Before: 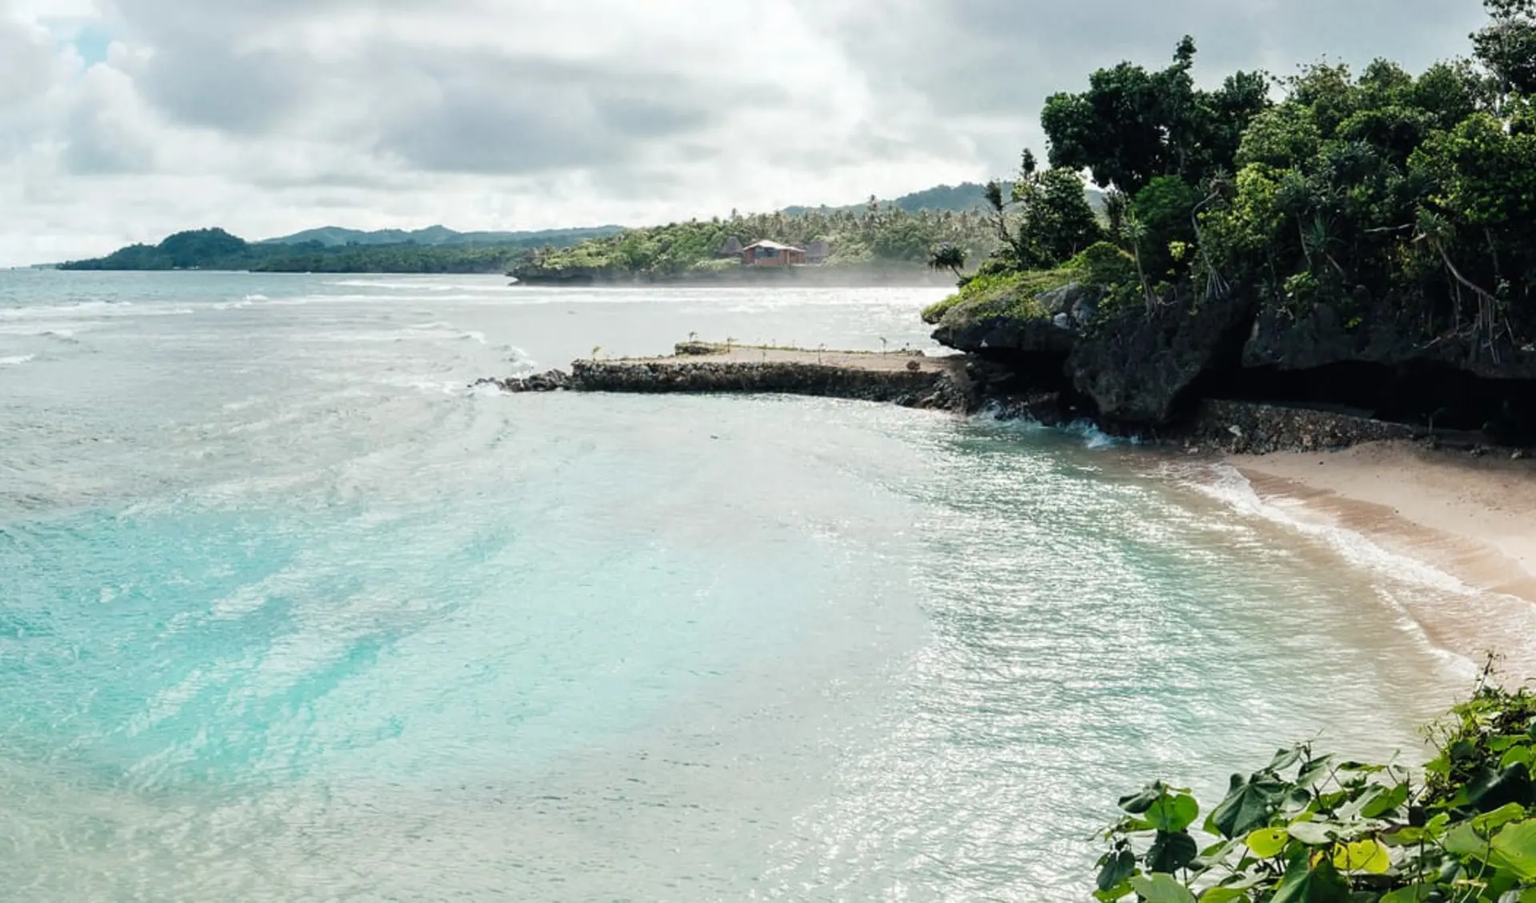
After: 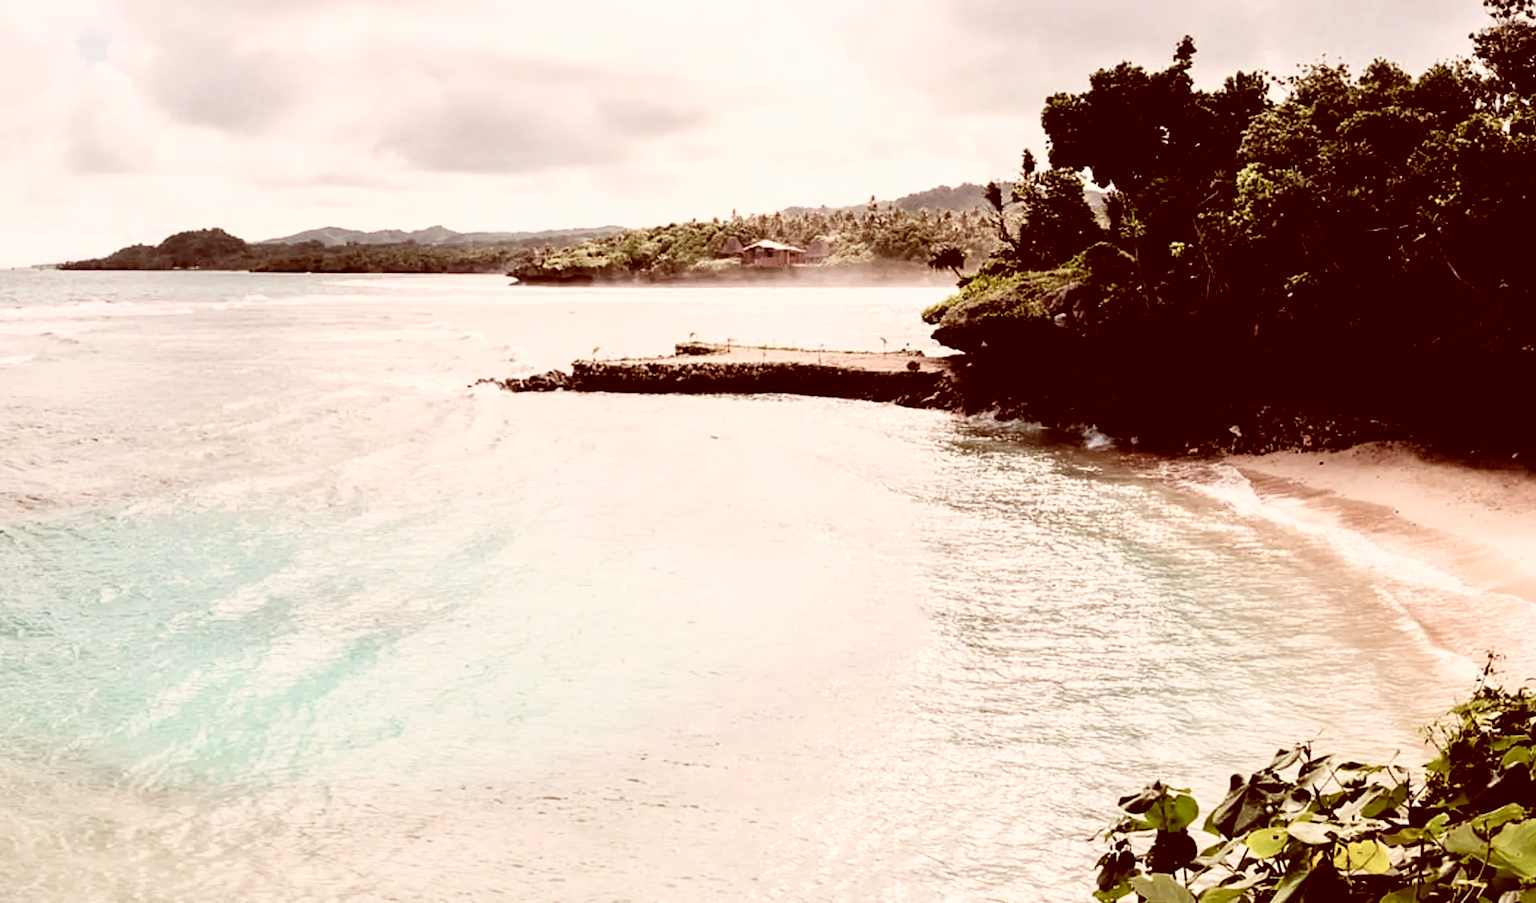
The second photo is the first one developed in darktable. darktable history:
filmic rgb: black relative exposure -3.75 EV, white relative exposure 2.4 EV, dynamic range scaling -50%, hardness 3.42, latitude 30%, contrast 1.8
color correction: highlights a* 9.03, highlights b* 8.71, shadows a* 40, shadows b* 40, saturation 0.8
